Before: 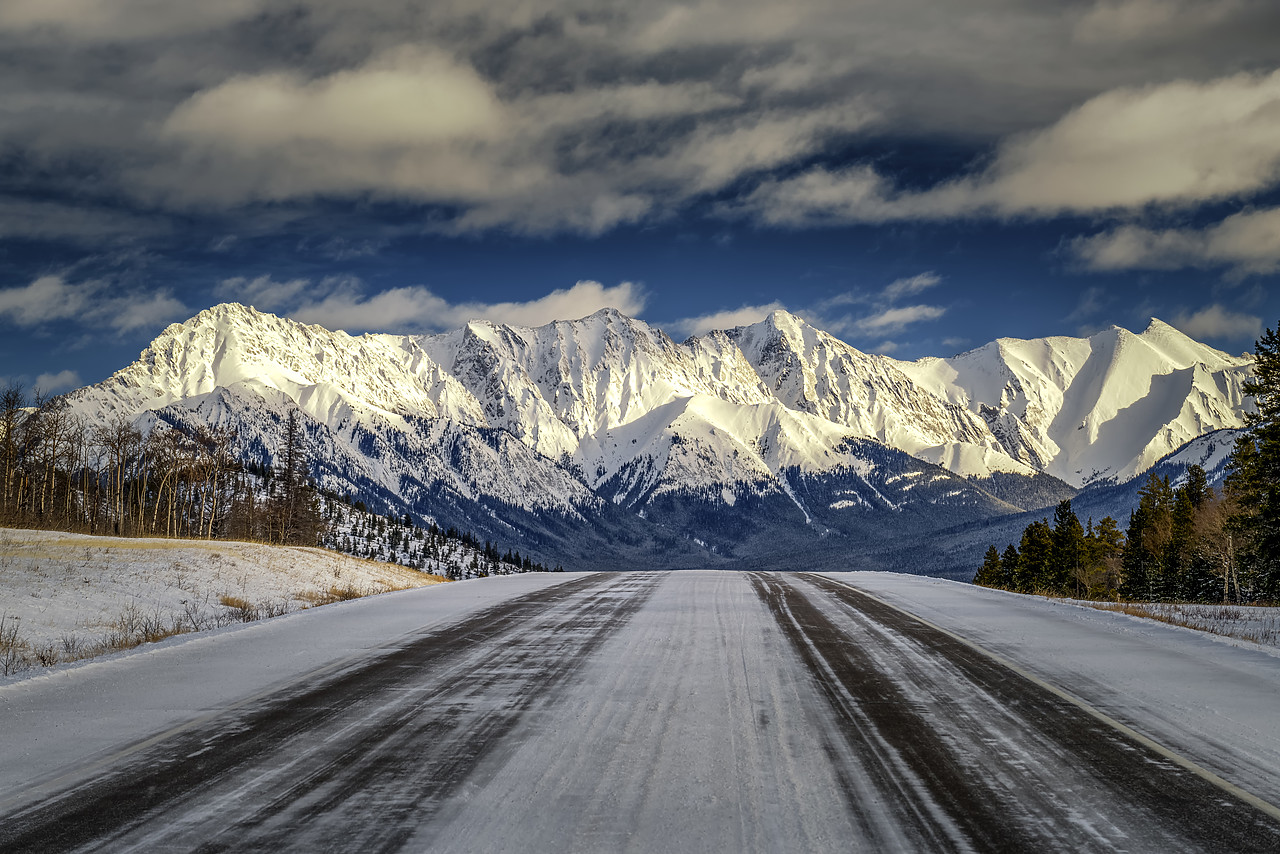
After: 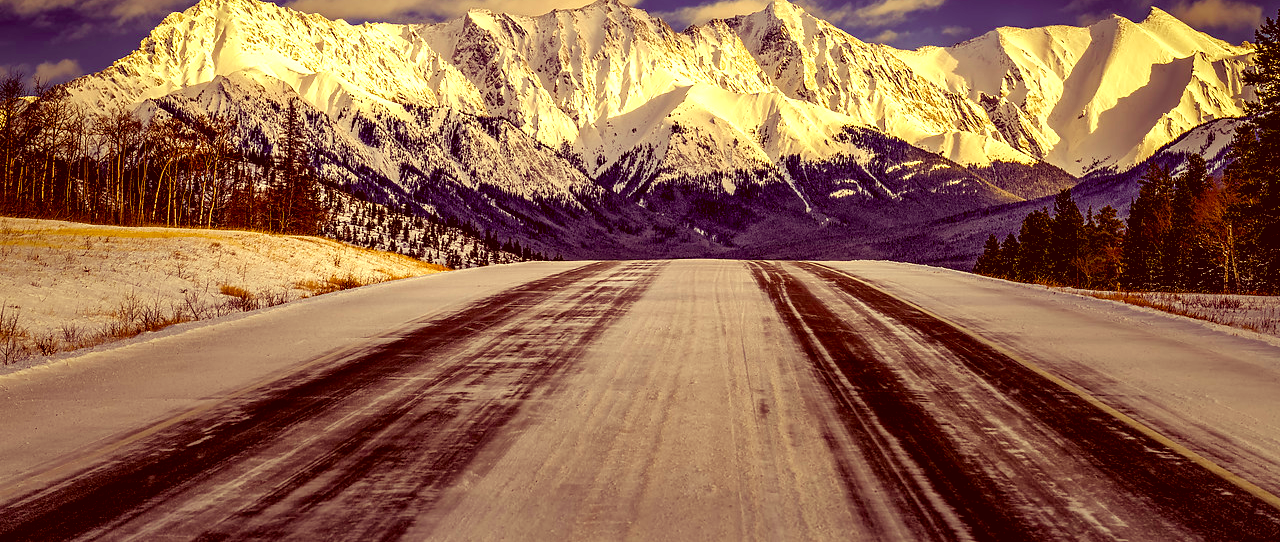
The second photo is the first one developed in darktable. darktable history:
color balance rgb: shadows lift › luminance -21.66%, shadows lift › chroma 8.98%, shadows lift › hue 283.37°, power › chroma 1.55%, power › hue 25.59°, highlights gain › luminance 6.08%, highlights gain › chroma 2.55%, highlights gain › hue 90°, global offset › luminance -0.87%, perceptual saturation grading › global saturation 27.49%, perceptual saturation grading › highlights -28.39%, perceptual saturation grading › mid-tones 15.22%, perceptual saturation grading › shadows 33.98%, perceptual brilliance grading › highlights 10%, perceptual brilliance grading › mid-tones 5%
color correction: highlights a* 1.12, highlights b* 24.26, shadows a* 15.58, shadows b* 24.26
crop and rotate: top 36.435%
